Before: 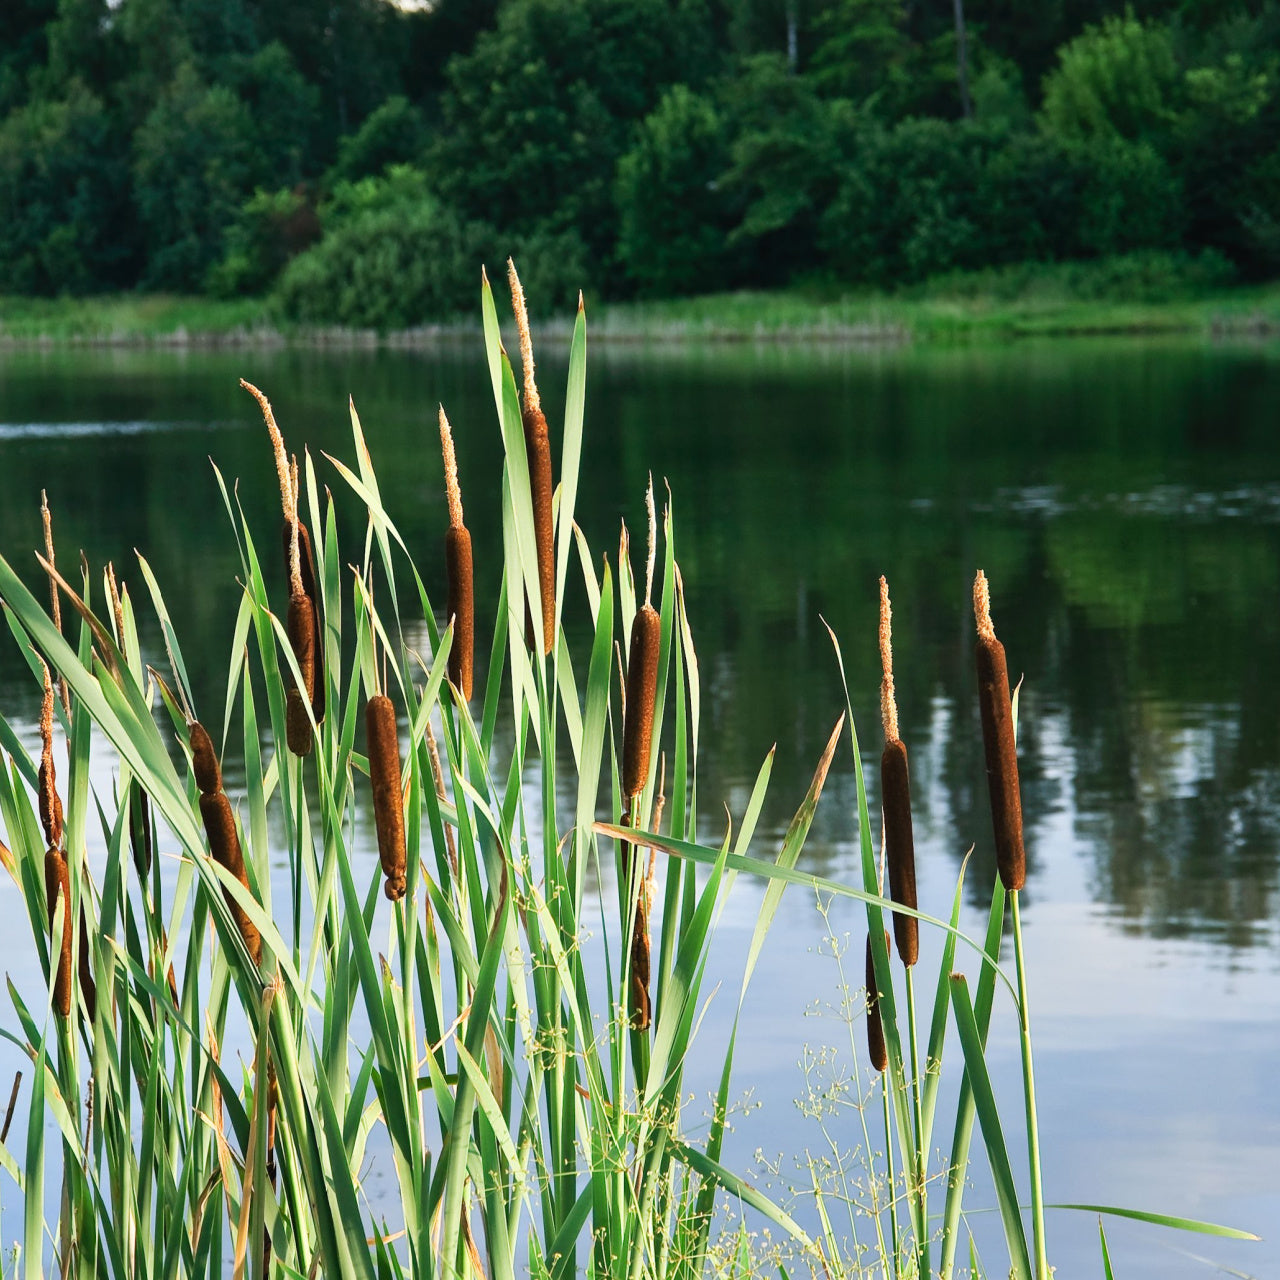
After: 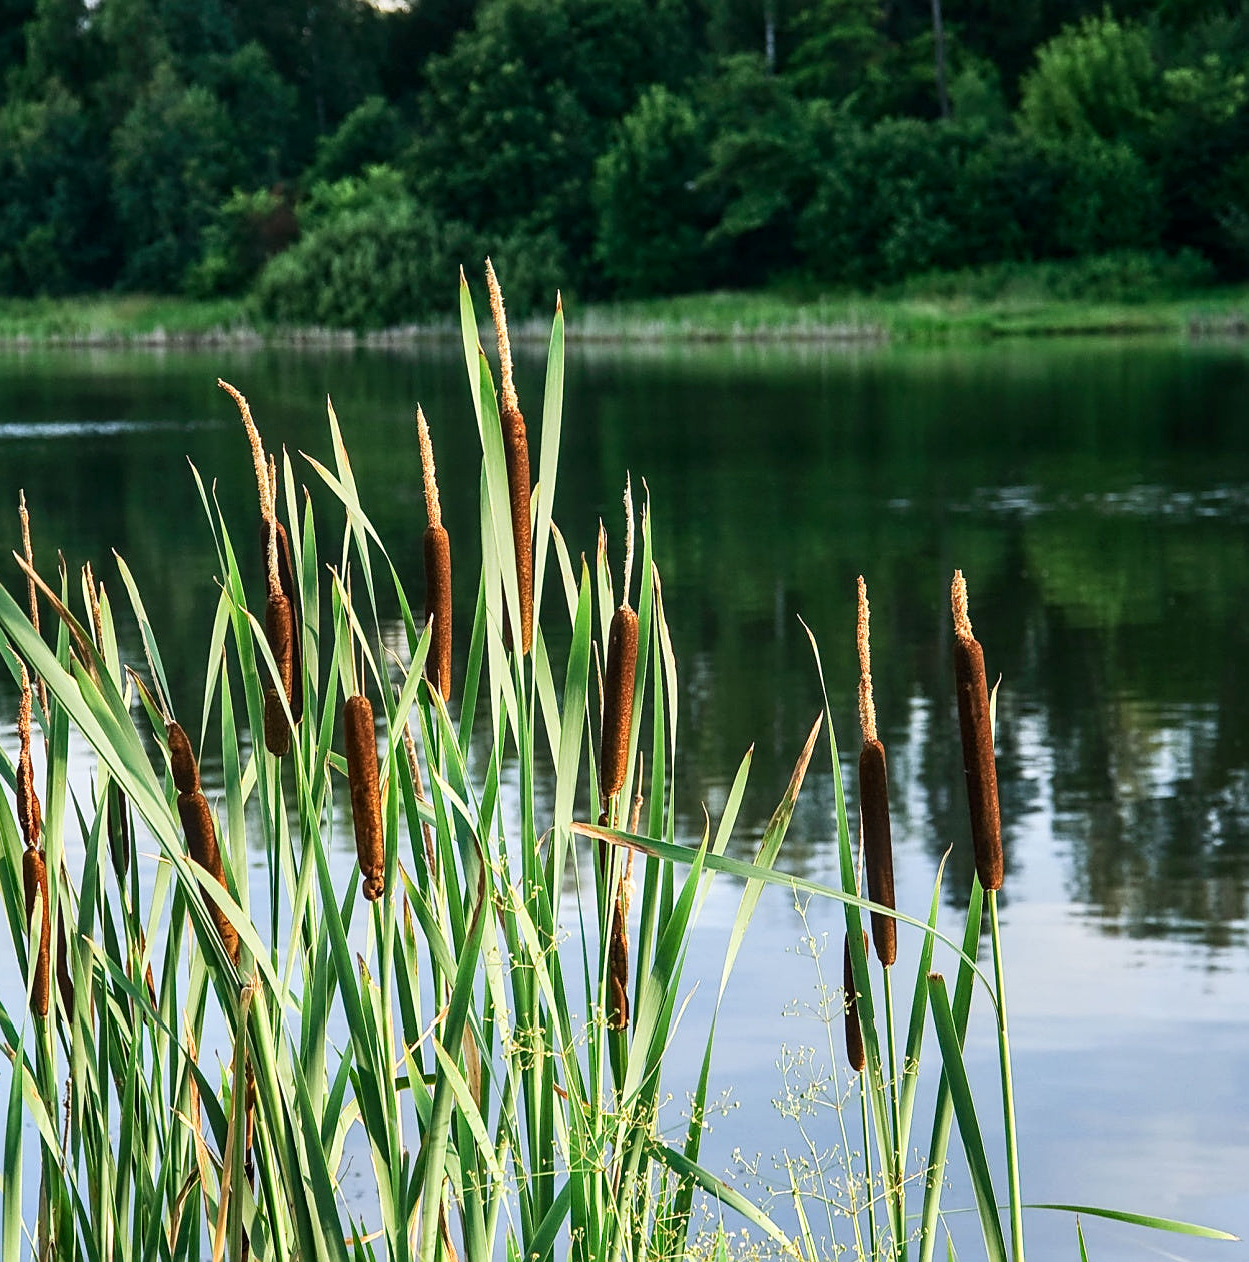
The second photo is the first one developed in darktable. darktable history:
crop and rotate: left 1.729%, right 0.656%, bottom 1.402%
sharpen: on, module defaults
local contrast: on, module defaults
contrast brightness saturation: contrast 0.141
